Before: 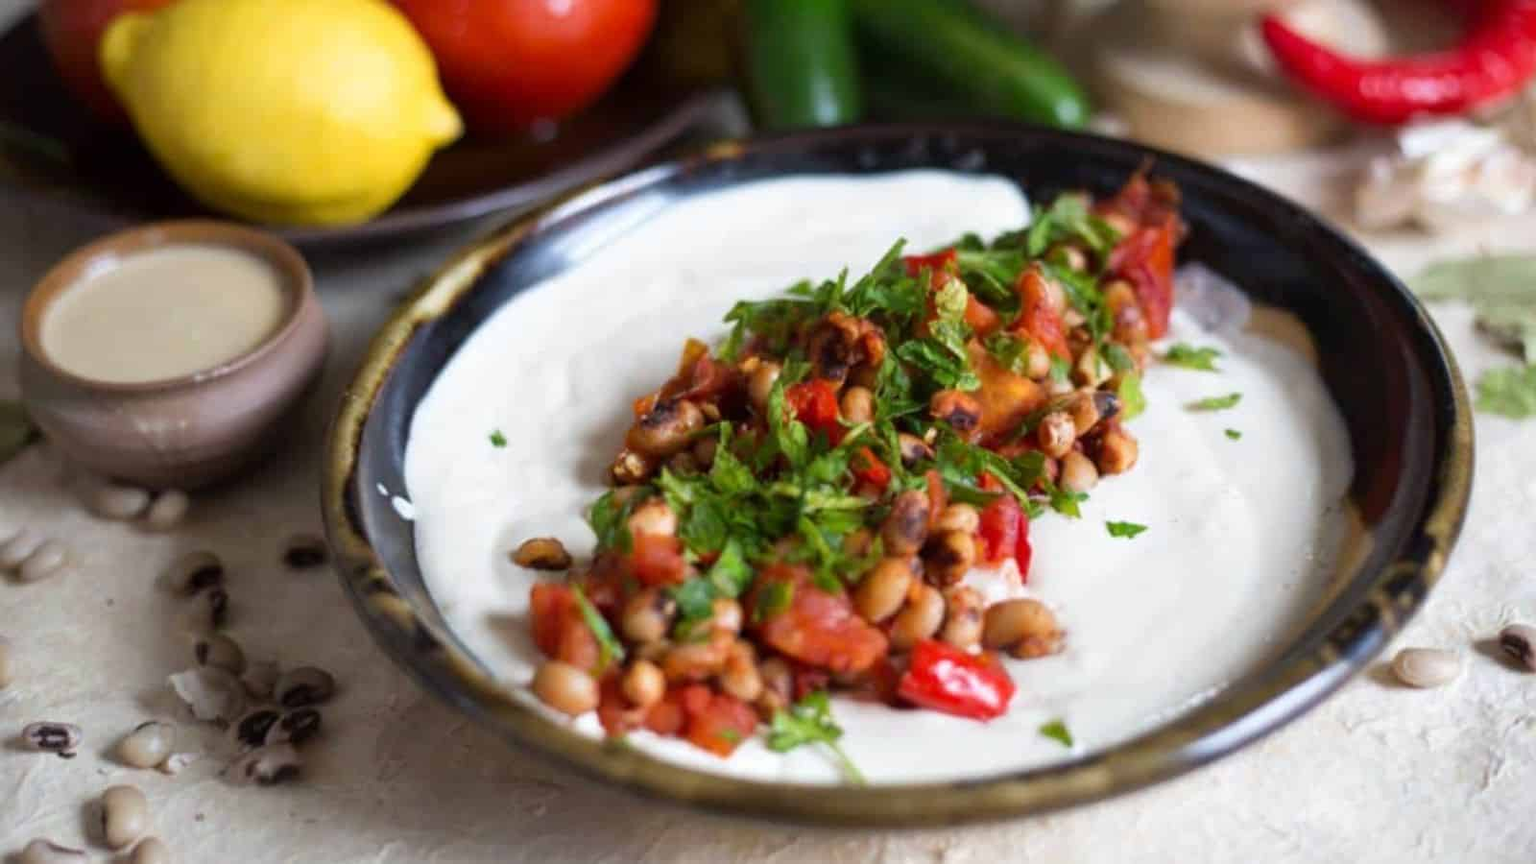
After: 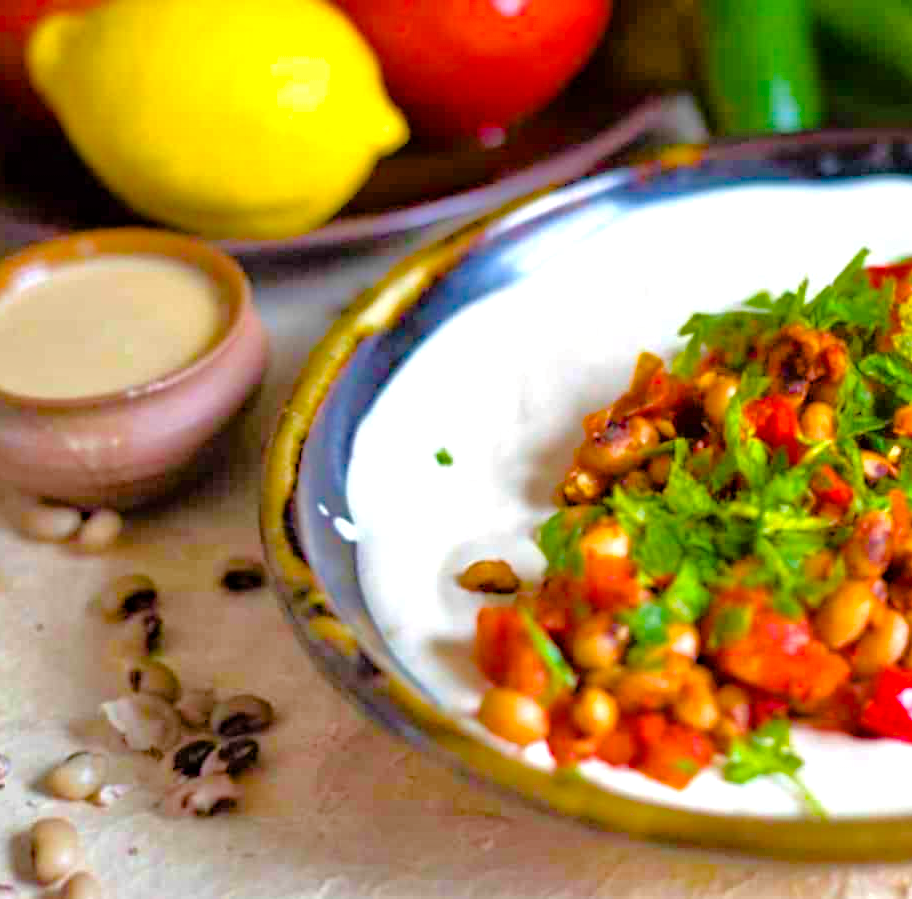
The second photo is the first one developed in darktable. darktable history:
crop: left 4.744%, right 38.201%
color balance rgb: perceptual saturation grading › global saturation 36.477%, perceptual saturation grading › shadows 34.588%, perceptual brilliance grading › global brilliance 10.237%, perceptual brilliance grading › shadows 14.849%, global vibrance 30.517%
tone equalizer: -7 EV 0.151 EV, -6 EV 0.587 EV, -5 EV 1.15 EV, -4 EV 1.36 EV, -3 EV 1.17 EV, -2 EV 0.6 EV, -1 EV 0.154 EV
haze removal: compatibility mode true, adaptive false
